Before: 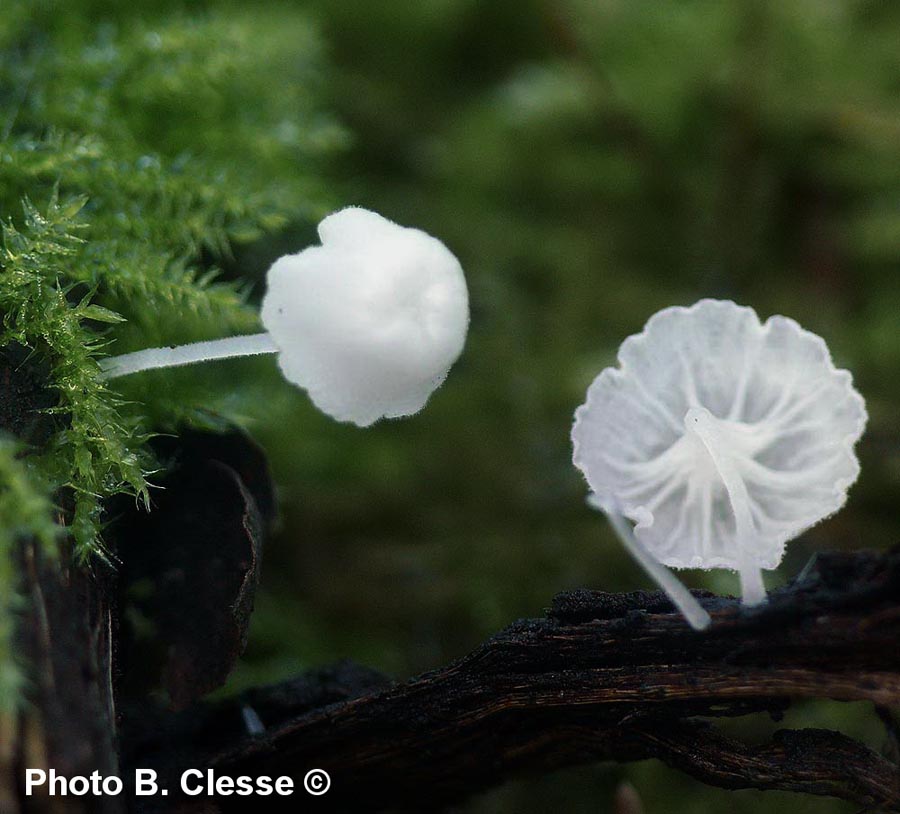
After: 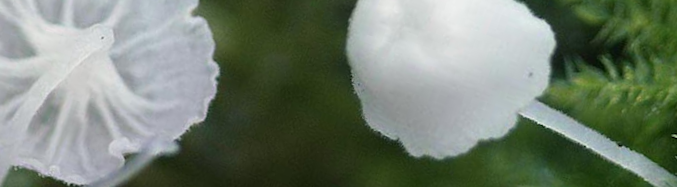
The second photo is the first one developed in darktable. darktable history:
crop and rotate: angle 16.12°, top 30.835%, bottom 35.653%
exposure: compensate highlight preservation false
rotate and perspective: rotation -3.52°, crop left 0.036, crop right 0.964, crop top 0.081, crop bottom 0.919
